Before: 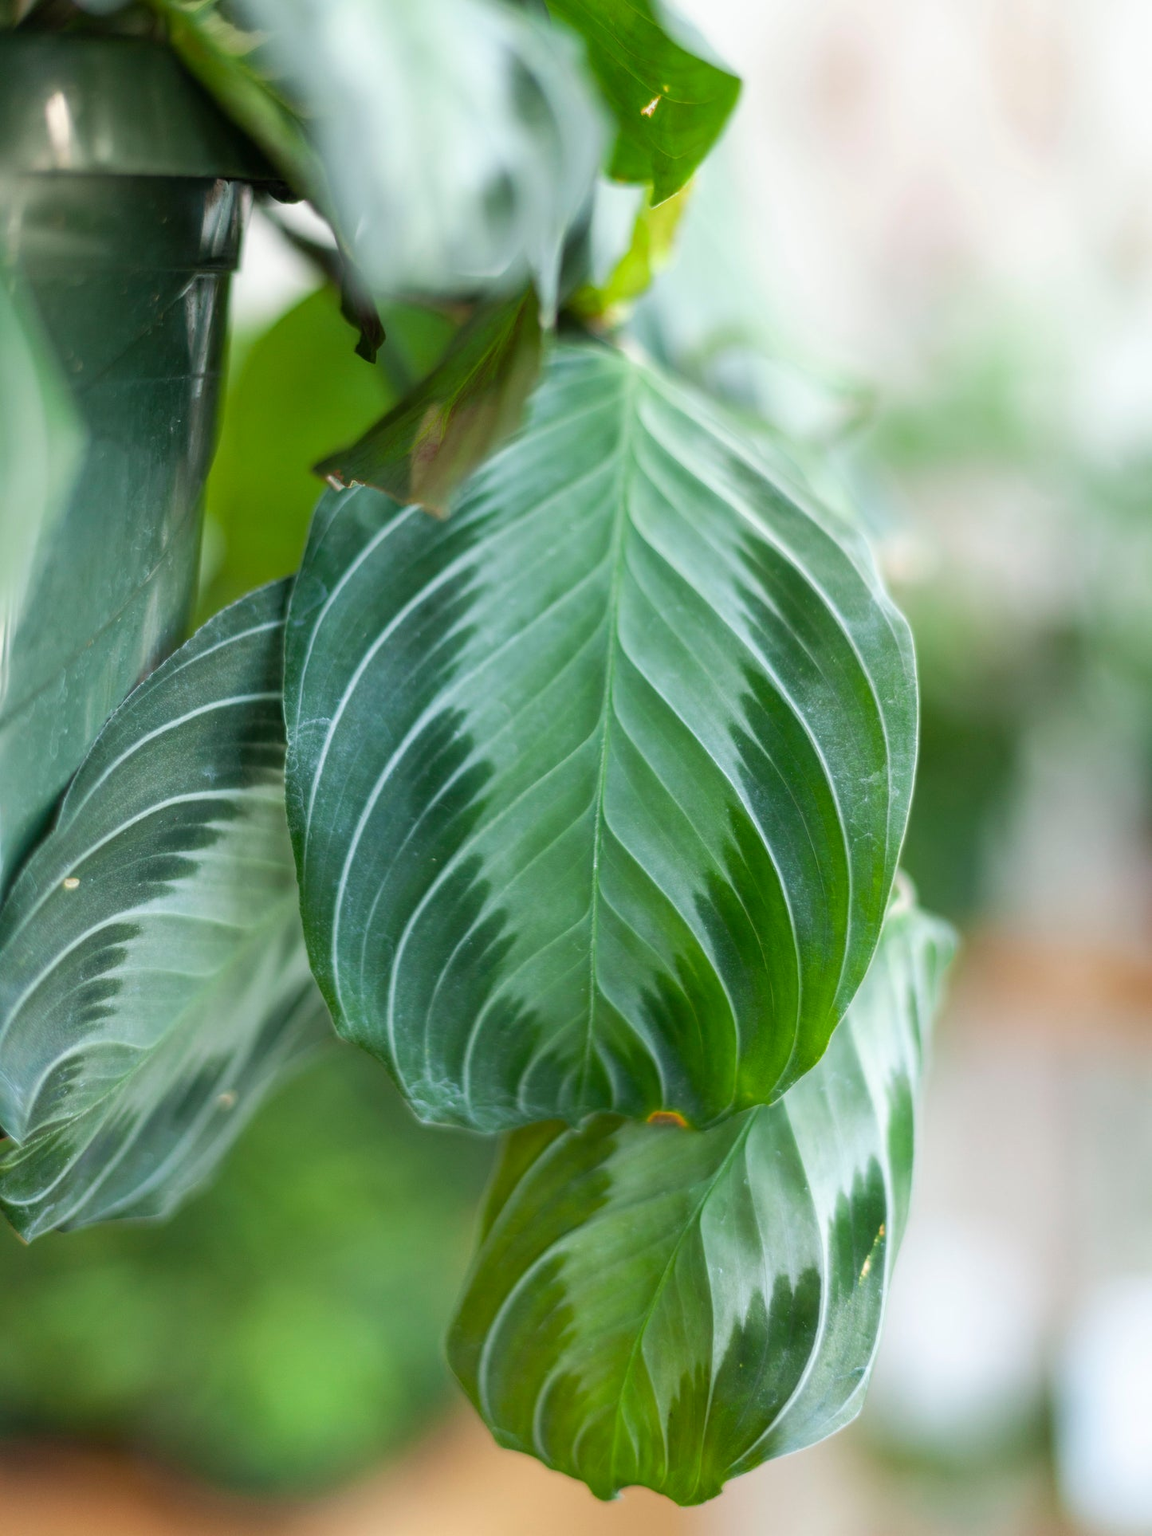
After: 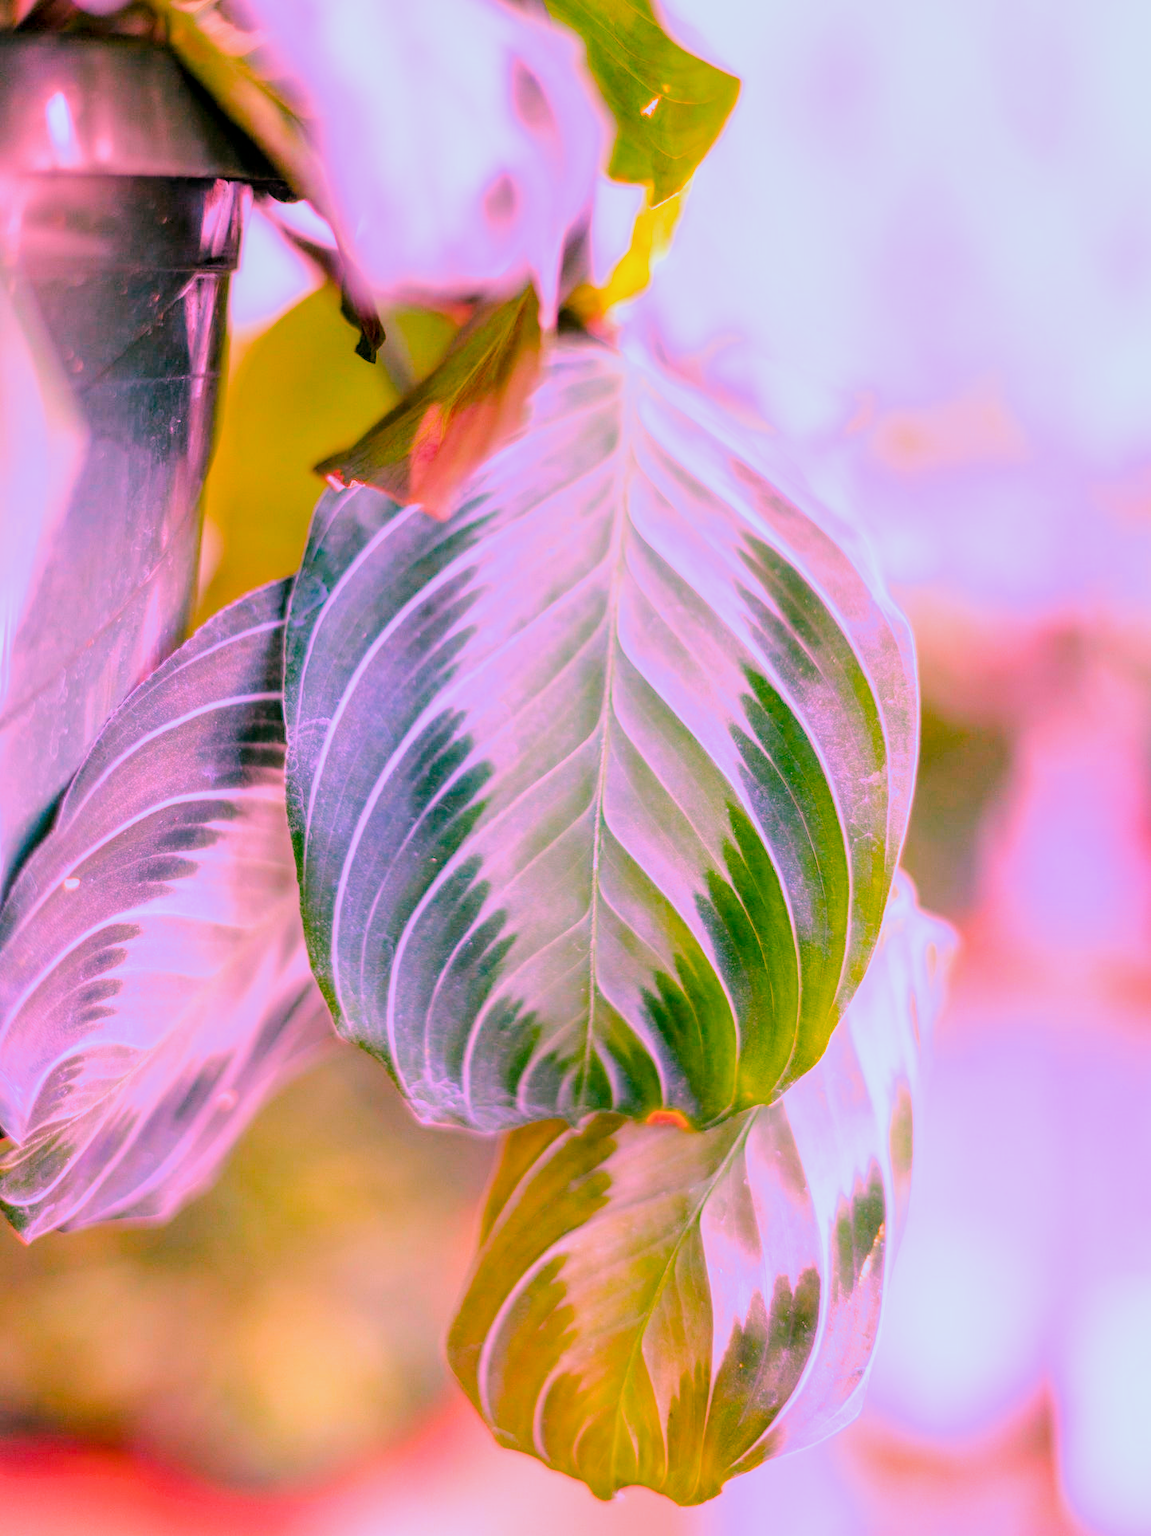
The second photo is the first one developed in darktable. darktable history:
local contrast: on, module defaults
raw chromatic aberrations: on, module defaults
color calibration: x 0.37, y 0.382, temperature 4313.32 K
exposure: black level correction 0.001, exposure 0.5 EV, compensate exposure bias true, compensate highlight preservation false
filmic rgb: black relative exposure -7.65 EV, white relative exposure 4.56 EV, hardness 3.61
highlight reconstruction: method reconstruct color, iterations 1, diameter of reconstruction 64 px
hot pixels: on, module defaults
lens correction: scale 1.01, crop 1, focal 85, aperture 2.8, distance 10.02, camera "Canon EOS RP", lens "Canon RF 85mm F2 MACRO IS STM"
raw denoise: x [[0, 0.25, 0.5, 0.75, 1] ×4]
white balance: red 2.229, blue 1.46
tone equalizer "mask blending: all purposes": on, module defaults
color balance rgb: perceptual saturation grading › global saturation 25%, perceptual brilliance grading › mid-tones 10%, perceptual brilliance grading › shadows 15%, global vibrance 20%
